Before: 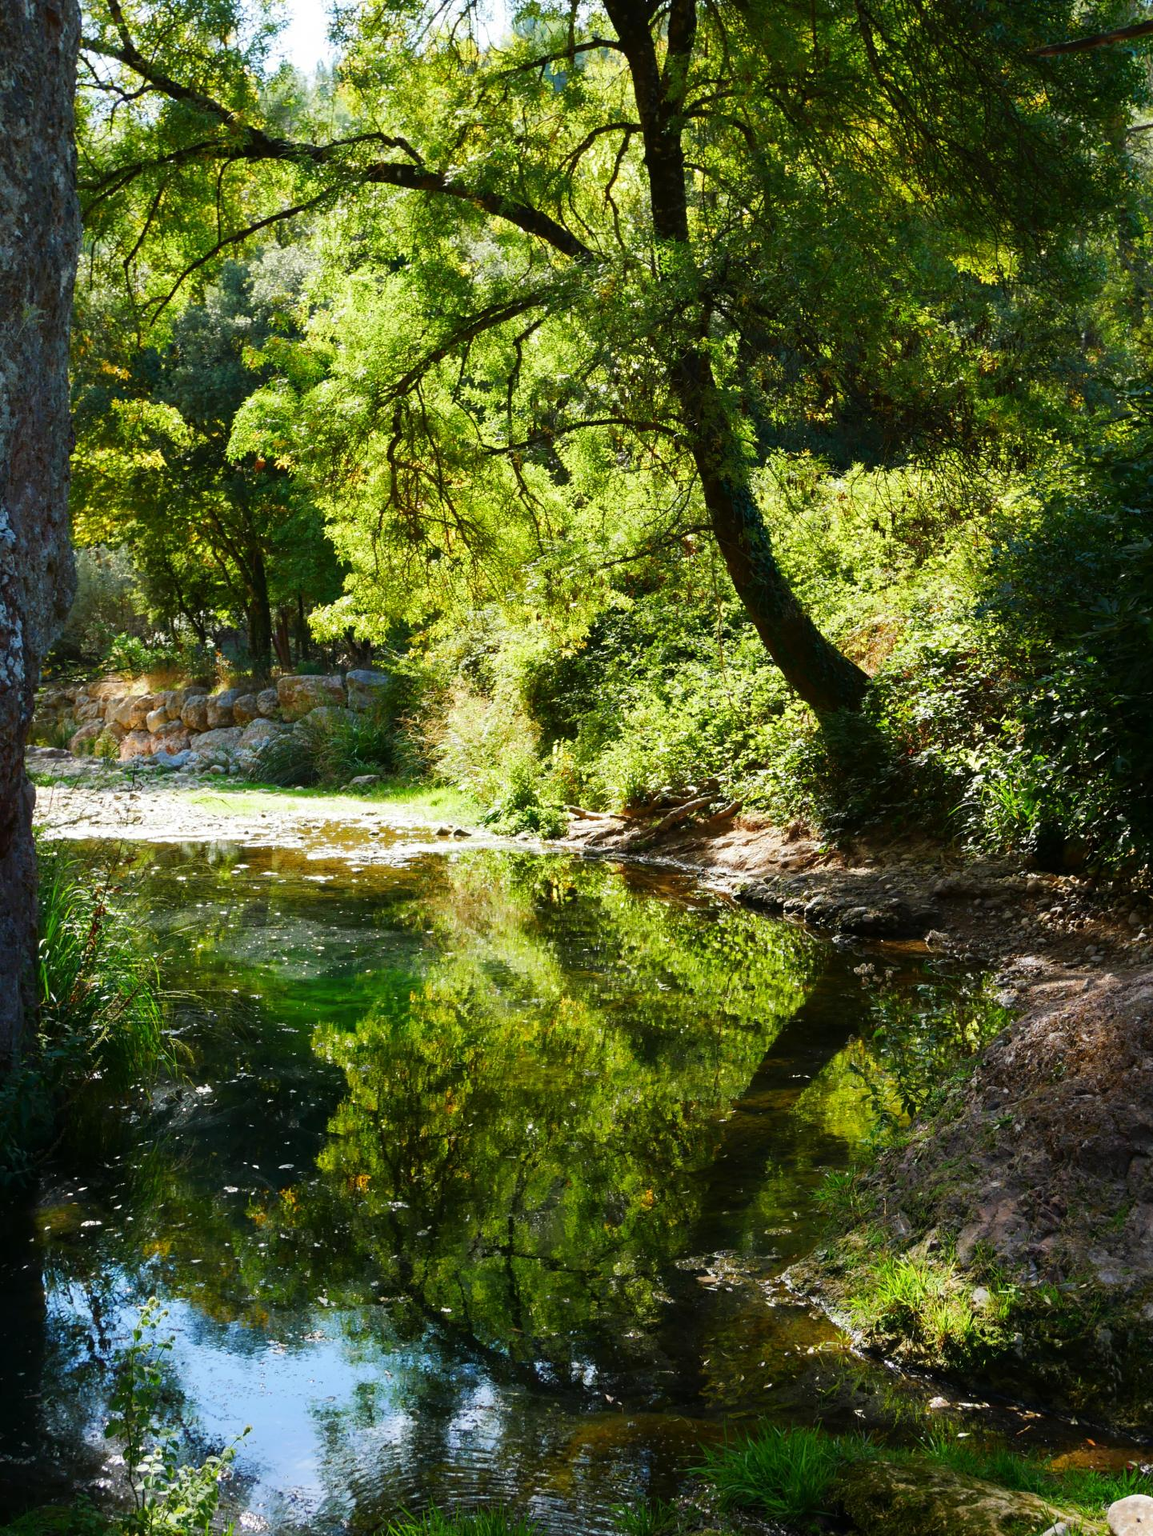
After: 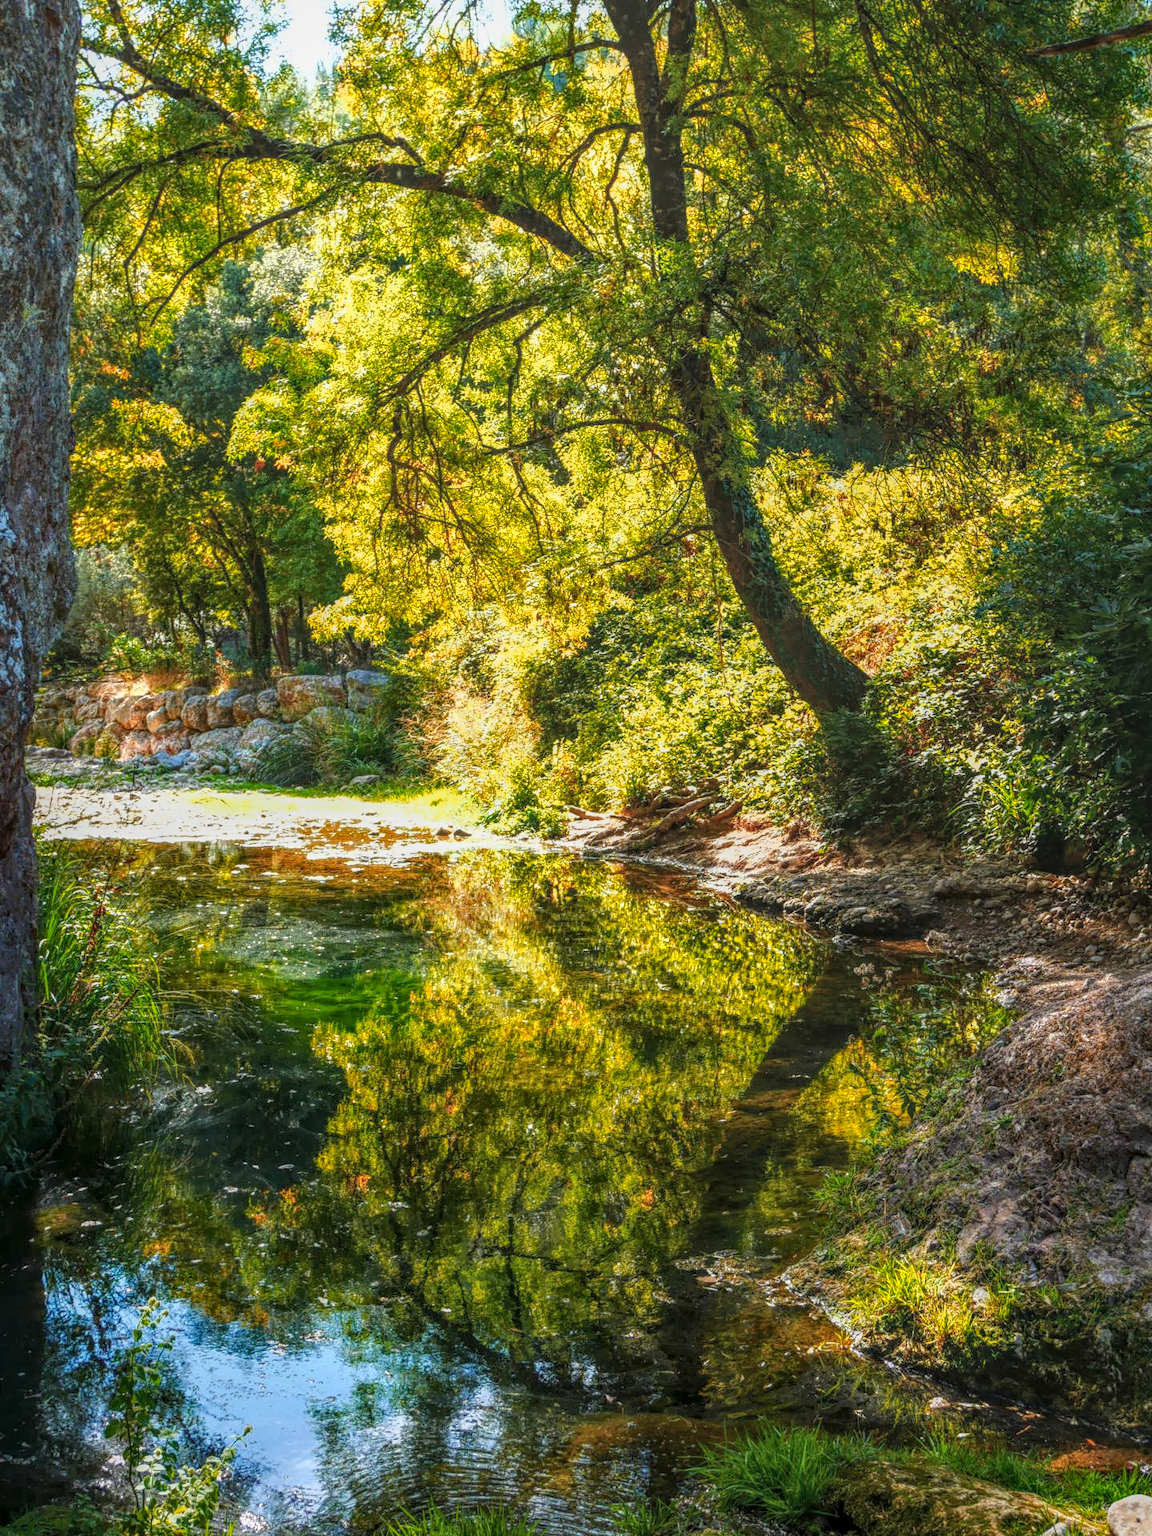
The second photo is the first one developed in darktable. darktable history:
local contrast: highlights 20%, shadows 30%, detail 200%, midtone range 0.2
color zones: curves: ch1 [(0, 0.469) (0.072, 0.457) (0.243, 0.494) (0.429, 0.5) (0.571, 0.5) (0.714, 0.5) (0.857, 0.5) (1, 0.469)]; ch2 [(0, 0.499) (0.143, 0.467) (0.242, 0.436) (0.429, 0.493) (0.571, 0.5) (0.714, 0.5) (0.857, 0.5) (1, 0.499)]
exposure: exposure 0.64 EV, compensate highlight preservation false
